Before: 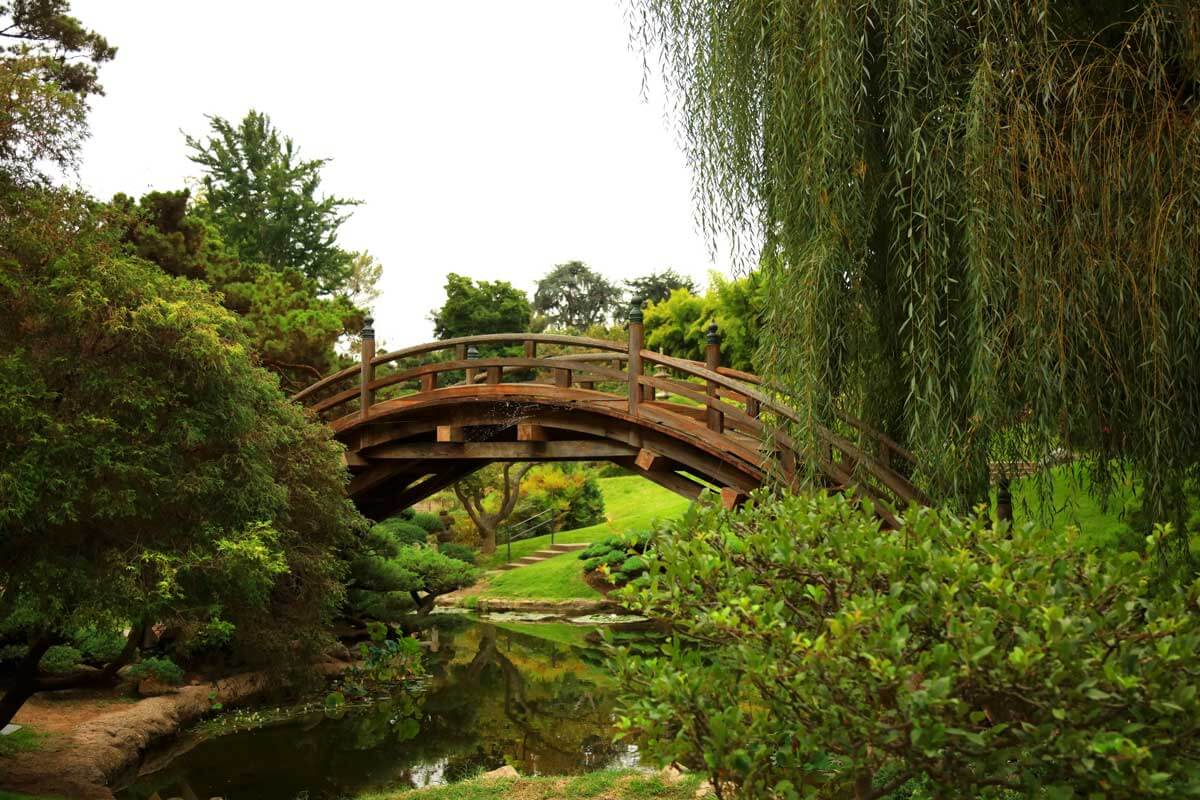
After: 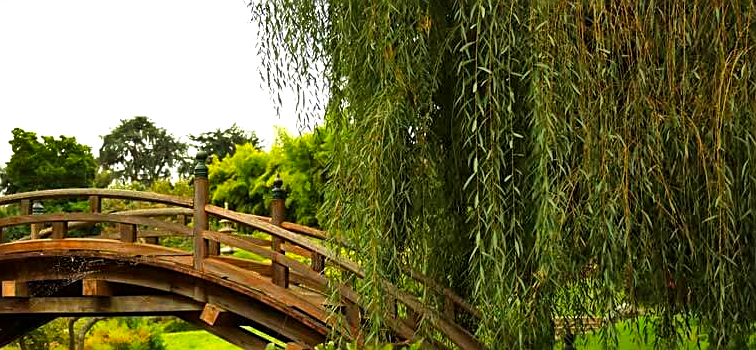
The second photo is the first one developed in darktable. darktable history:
shadows and highlights: radius 106.31, shadows 45.77, highlights -66.51, low approximation 0.01, soften with gaussian
color balance rgb: shadows lift › luminance -9.916%, perceptual saturation grading › global saturation 19.549%, perceptual brilliance grading › highlights 7.508%, perceptual brilliance grading › mid-tones 3.6%, perceptual brilliance grading › shadows 2.083%
crop: left 36.3%, top 18.214%, right 0.646%, bottom 37.952%
sharpen: on, module defaults
local contrast: mode bilateral grid, contrast 20, coarseness 49, detail 119%, midtone range 0.2
velvia: on, module defaults
